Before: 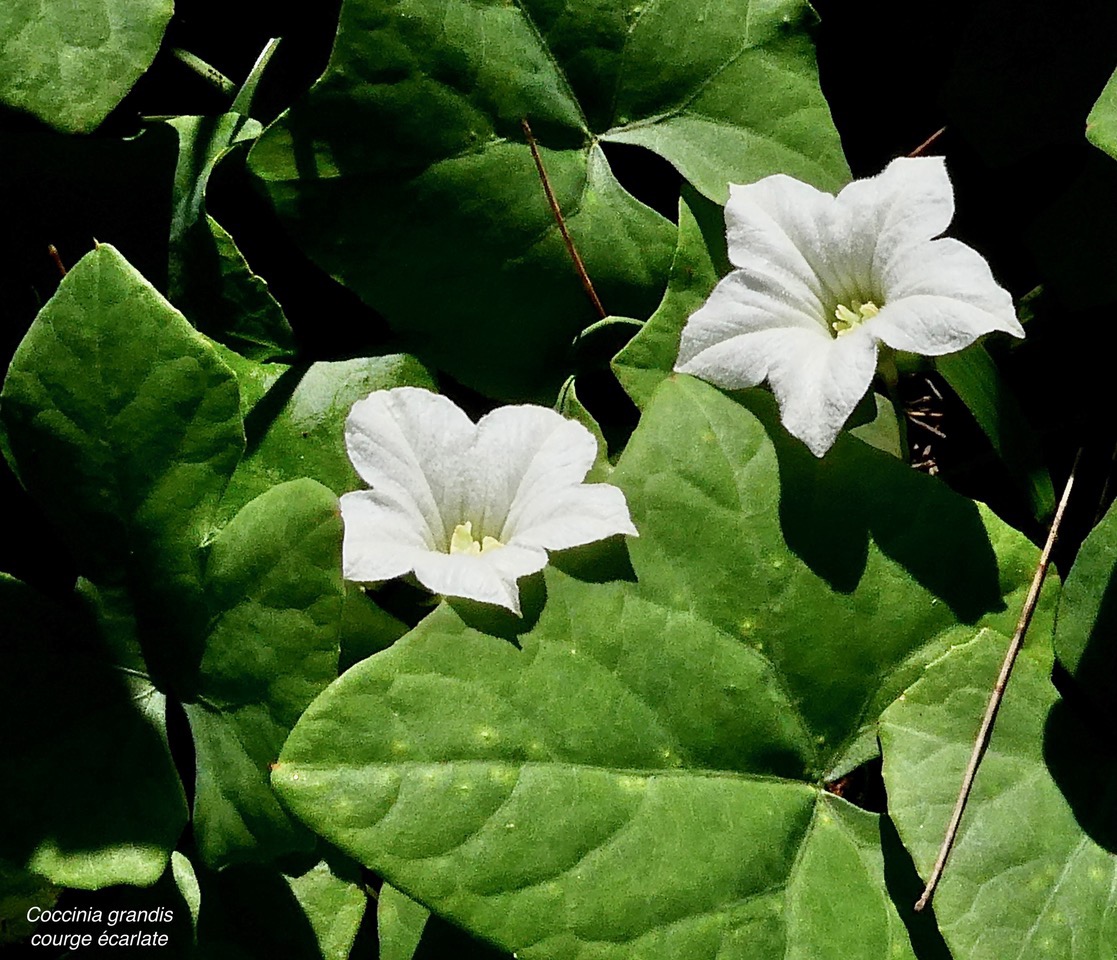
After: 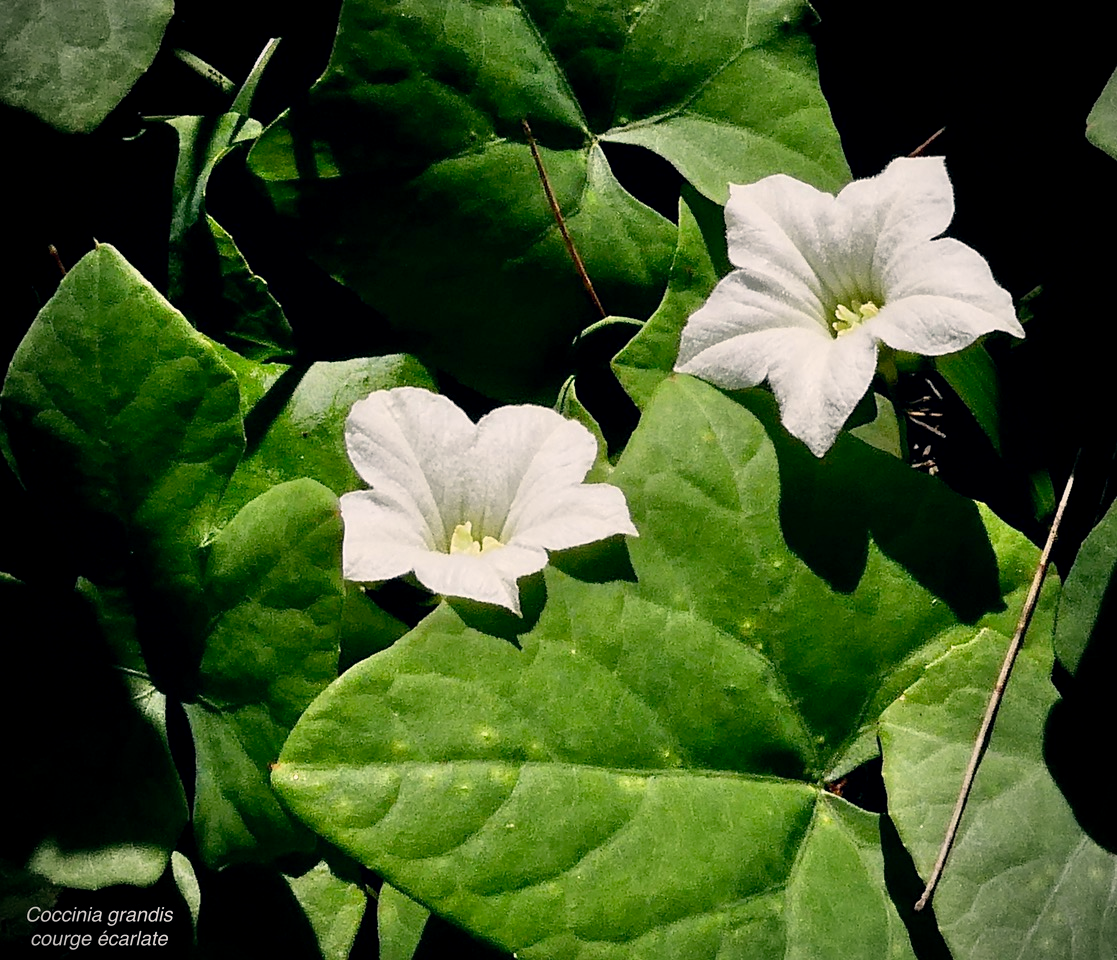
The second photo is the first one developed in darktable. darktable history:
vignetting: on, module defaults
color correction: highlights a* 5.38, highlights b* 5.3, shadows a* -4.26, shadows b* -5.11
